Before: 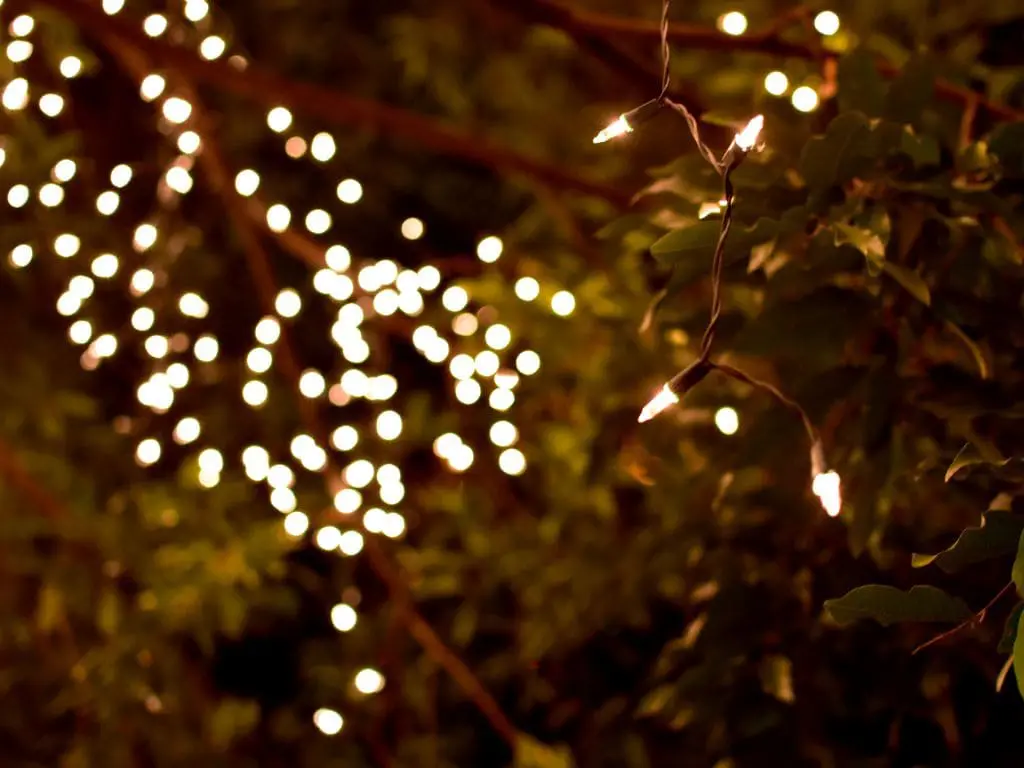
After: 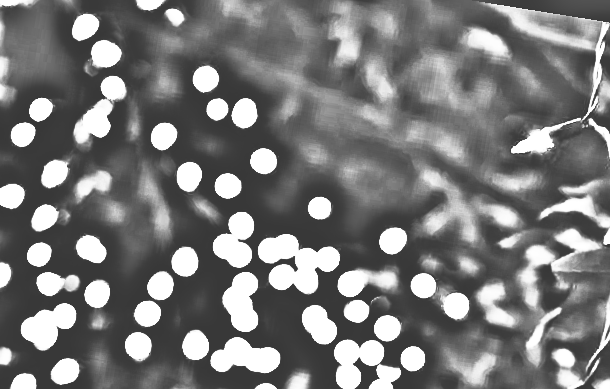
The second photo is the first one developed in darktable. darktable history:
exposure: black level correction 0.001, exposure 0.3 EV, compensate highlight preservation false
crop: left 15.306%, top 9.065%, right 30.789%, bottom 48.638%
white balance: red 0.766, blue 1.537
contrast brightness saturation: contrast 1, brightness 1, saturation 1
highpass: on, module defaults
sharpen: radius 1.272, amount 0.305, threshold 0
rotate and perspective: rotation 9.12°, automatic cropping off
base curve: curves: ch0 [(0, 0.02) (0.083, 0.036) (1, 1)], preserve colors none
